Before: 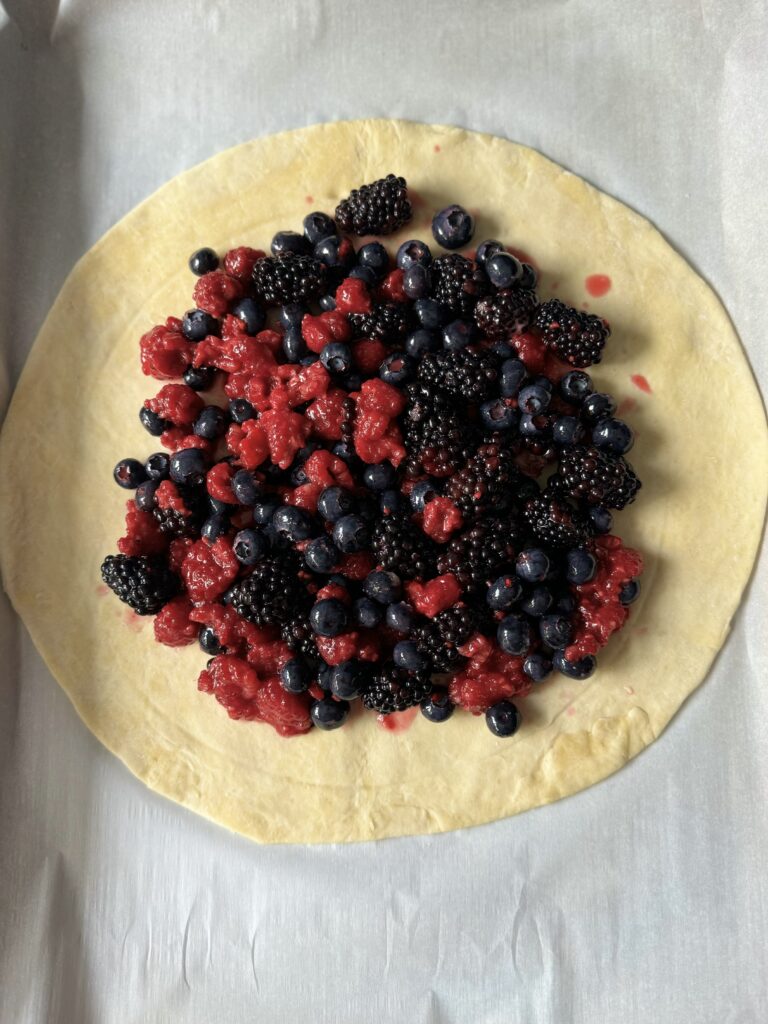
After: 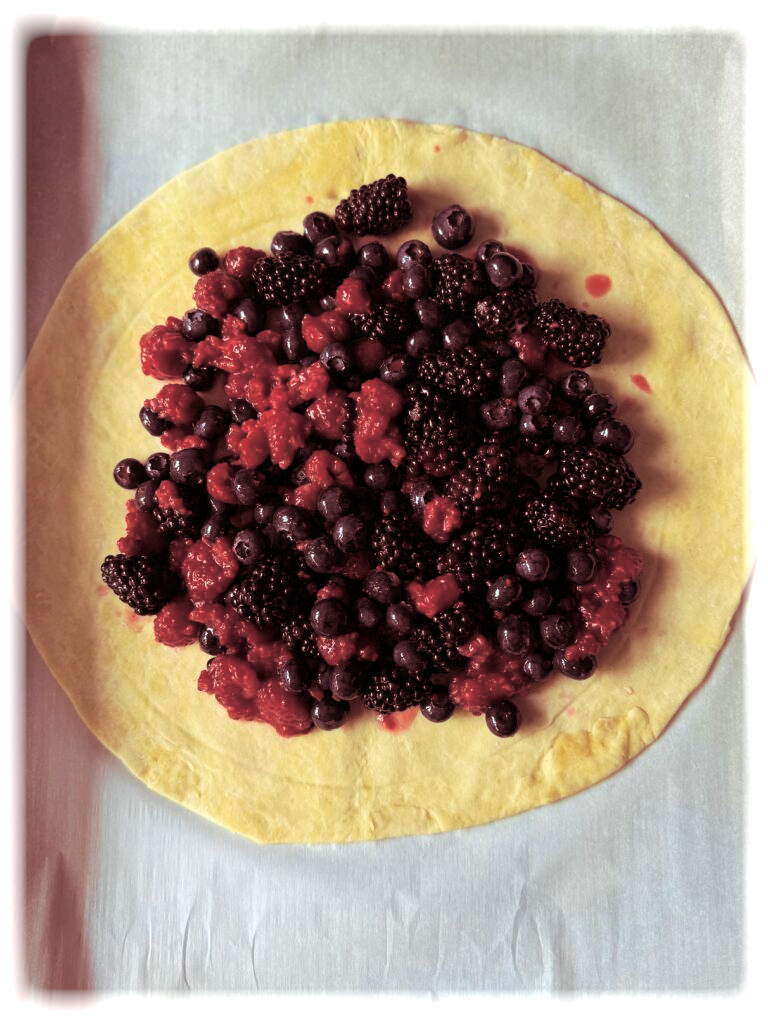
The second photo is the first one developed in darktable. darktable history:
color balance rgb: perceptual saturation grading › global saturation 30%, global vibrance 20%
vignetting: fall-off start 93%, fall-off radius 5%, brightness 1, saturation -0.49, automatic ratio true, width/height ratio 1.332, shape 0.04, unbound false
split-toning: highlights › hue 187.2°, highlights › saturation 0.83, balance -68.05, compress 56.43%
